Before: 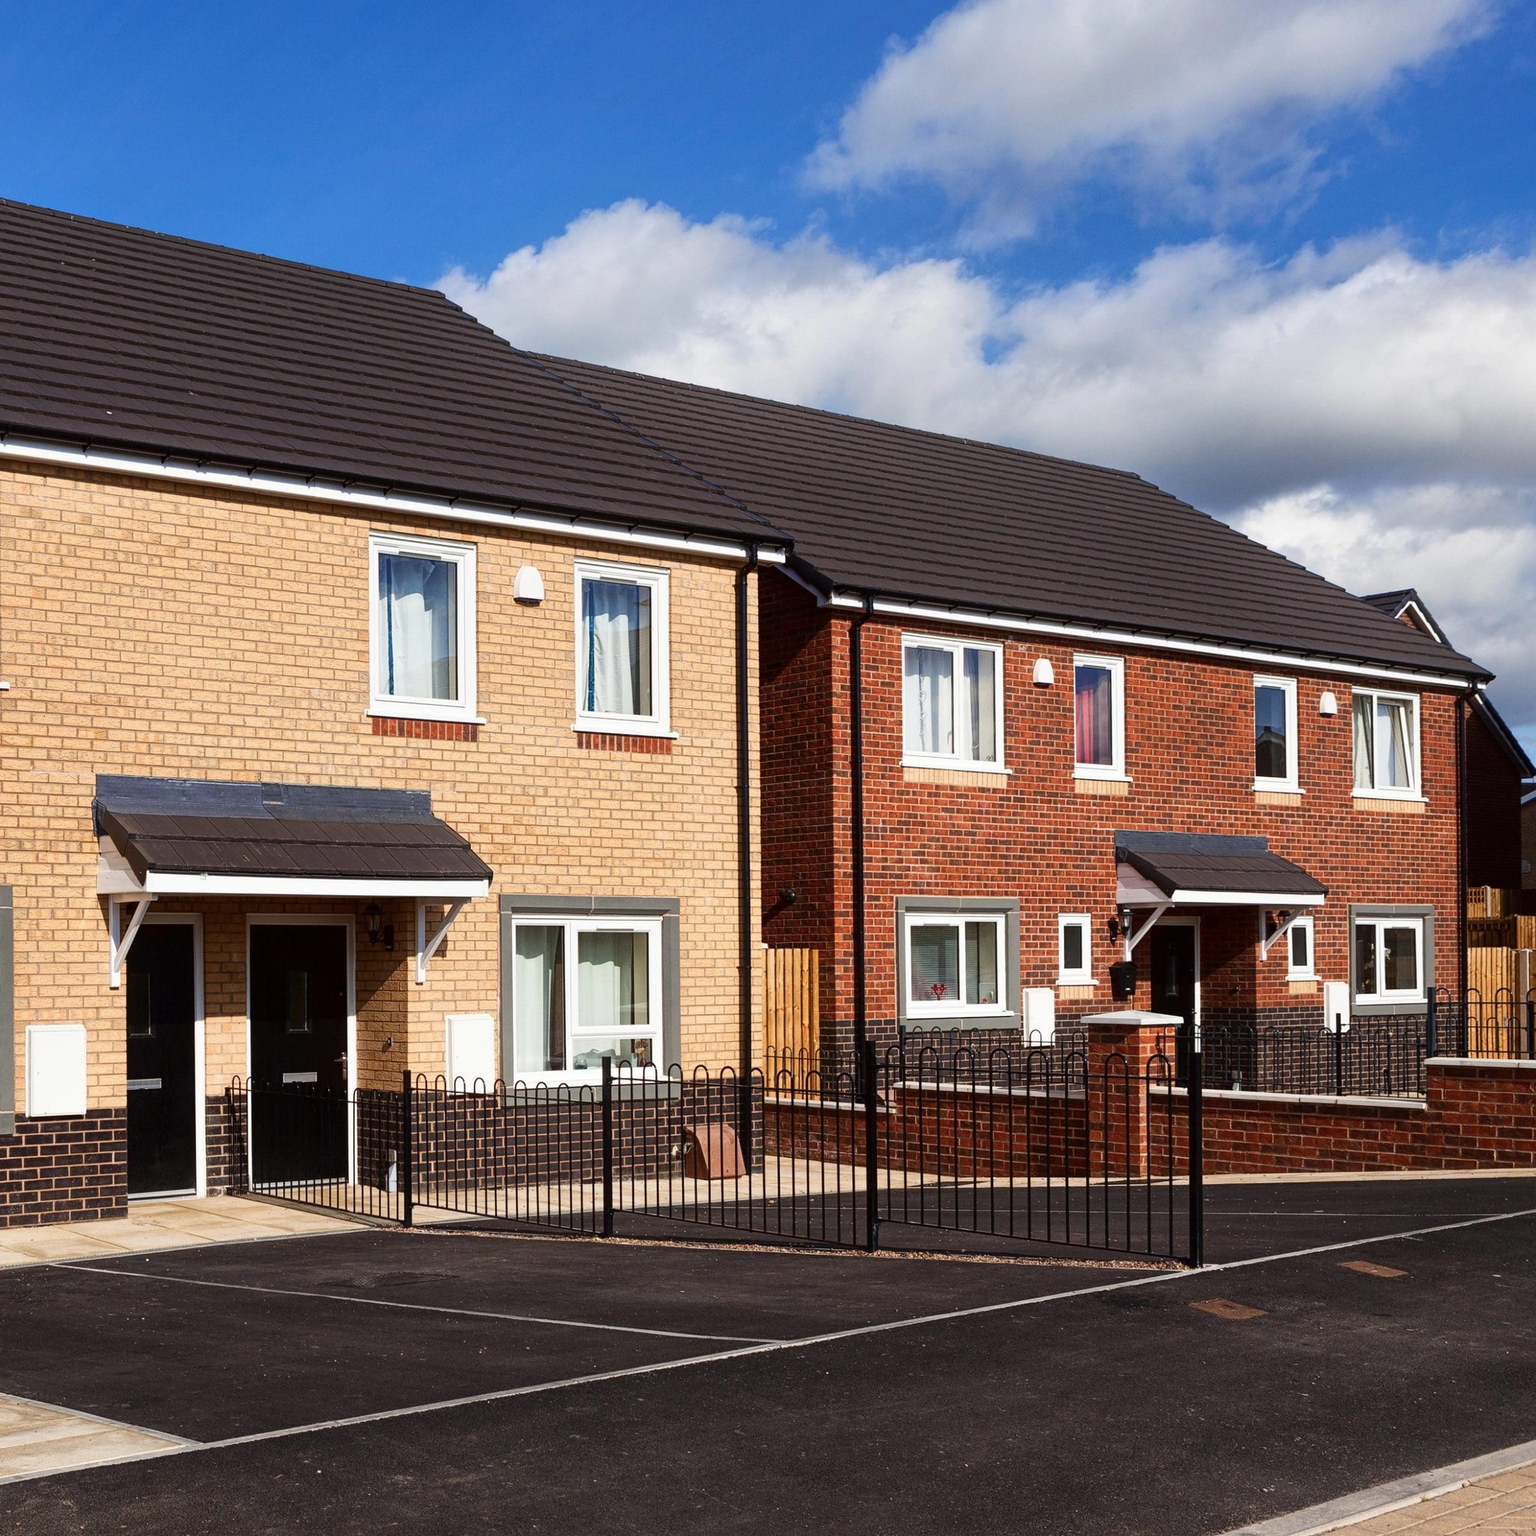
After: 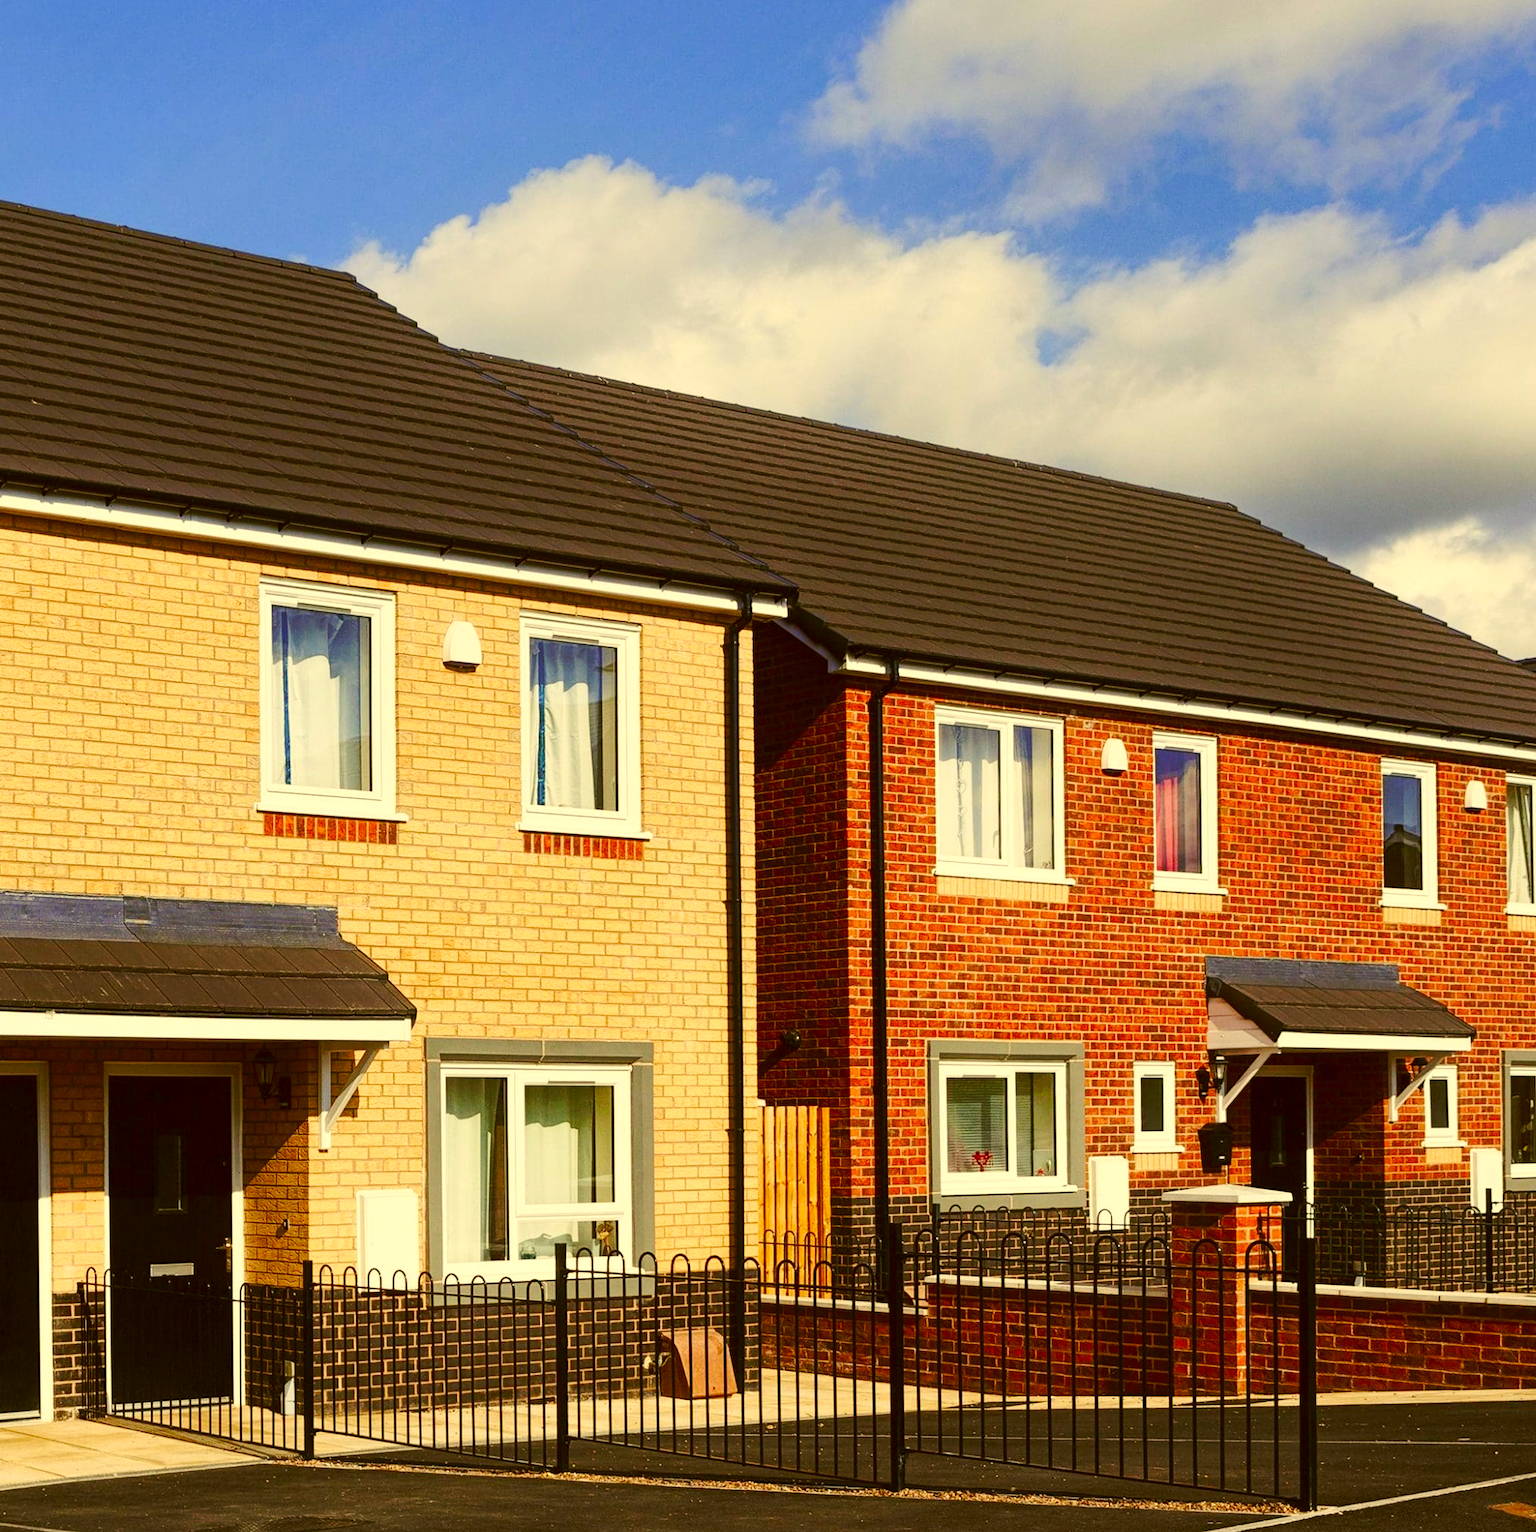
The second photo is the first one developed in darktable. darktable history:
color correction: highlights a* 0.09, highlights b* 29.06, shadows a* -0.201, shadows b* 21.04
base curve: curves: ch0 [(0, 0) (0.073, 0.04) (0.157, 0.139) (0.492, 0.492) (0.758, 0.758) (1, 1)], preserve colors none
crop and rotate: left 10.712%, top 4.977%, right 10.396%, bottom 16.322%
levels: levels [0, 0.43, 0.984]
